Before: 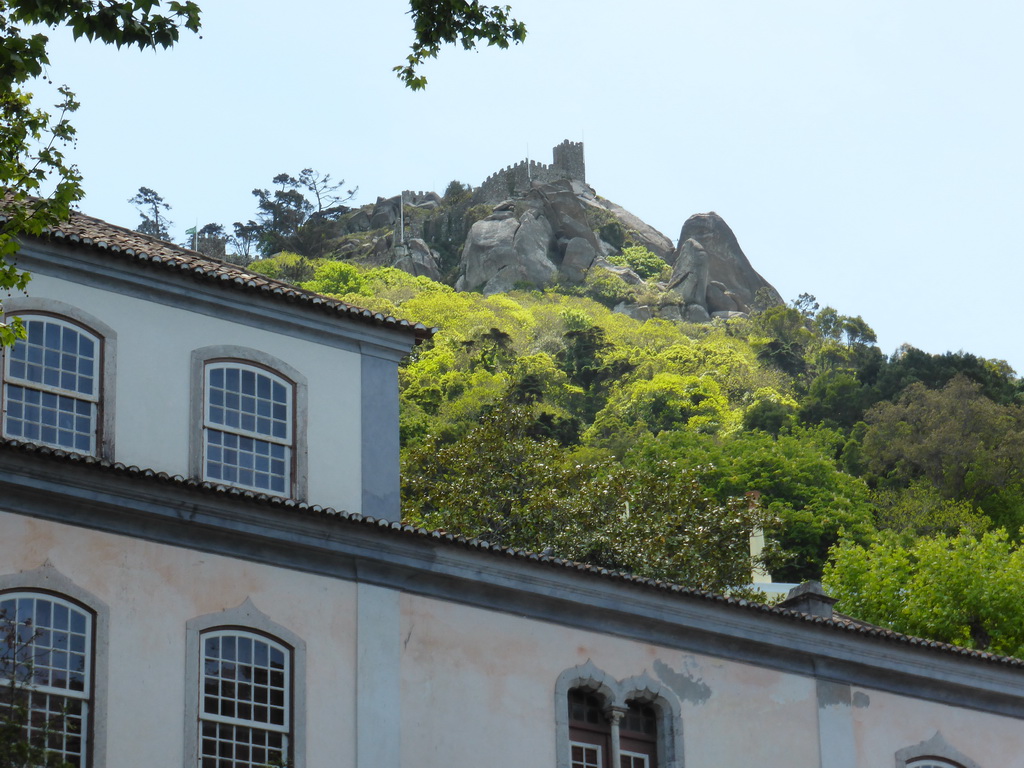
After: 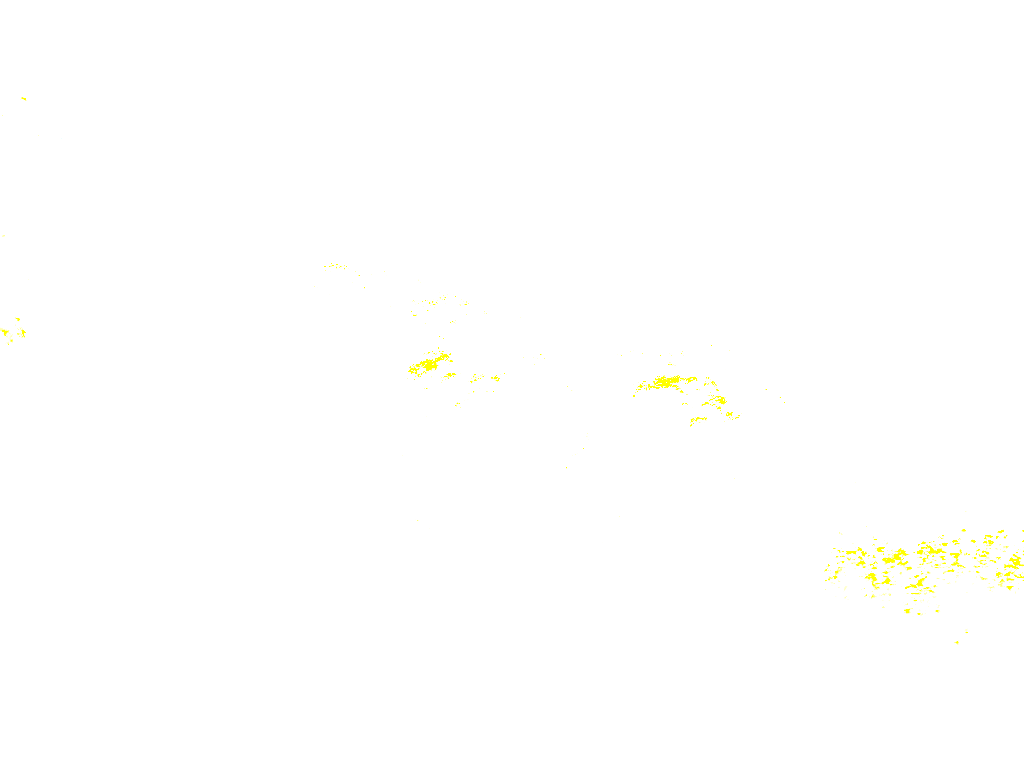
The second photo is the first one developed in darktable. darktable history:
exposure: exposure 8 EV, compensate highlight preservation false
local contrast: on, module defaults
sharpen: on, module defaults
